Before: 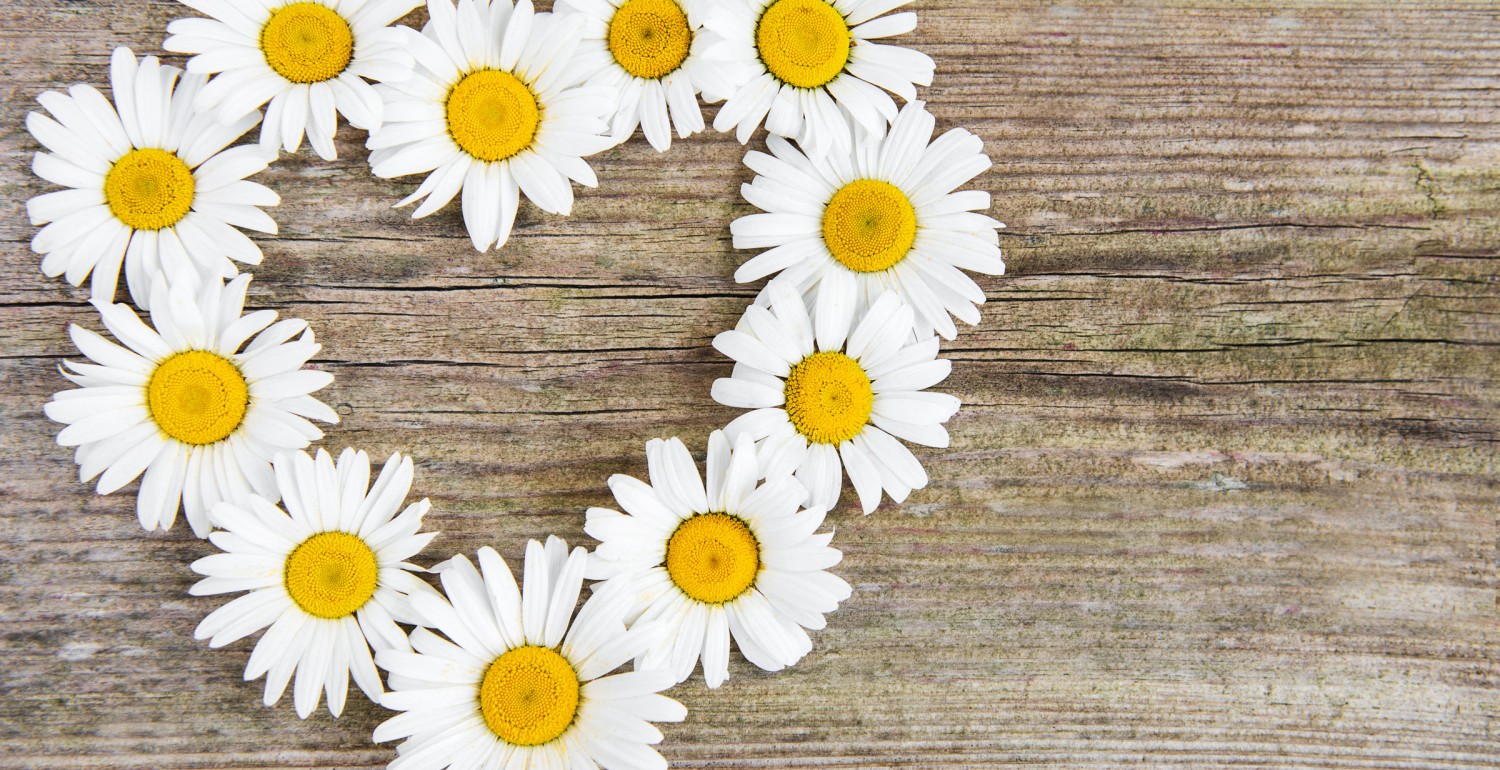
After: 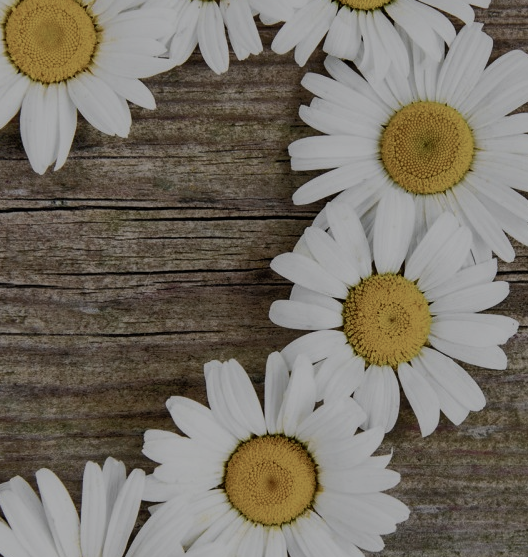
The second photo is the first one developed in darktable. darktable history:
crop and rotate: left 29.476%, top 10.214%, right 35.32%, bottom 17.333%
exposure: exposure 1 EV, compensate highlight preservation false
filmic rgb: black relative exposure -16 EV, white relative exposure 4.97 EV, hardness 6.25
color balance rgb: perceptual saturation grading › highlights -31.88%, perceptual saturation grading › mid-tones 5.8%, perceptual saturation grading › shadows 18.12%, perceptual brilliance grading › highlights 3.62%, perceptual brilliance grading › mid-tones -18.12%, perceptual brilliance grading › shadows -41.3%
levels: levels [0, 0.498, 0.996]
tone equalizer: -8 EV -2 EV, -7 EV -2 EV, -6 EV -2 EV, -5 EV -2 EV, -4 EV -2 EV, -3 EV -2 EV, -2 EV -2 EV, -1 EV -1.63 EV, +0 EV -2 EV
shadows and highlights: shadows 25, highlights -25
